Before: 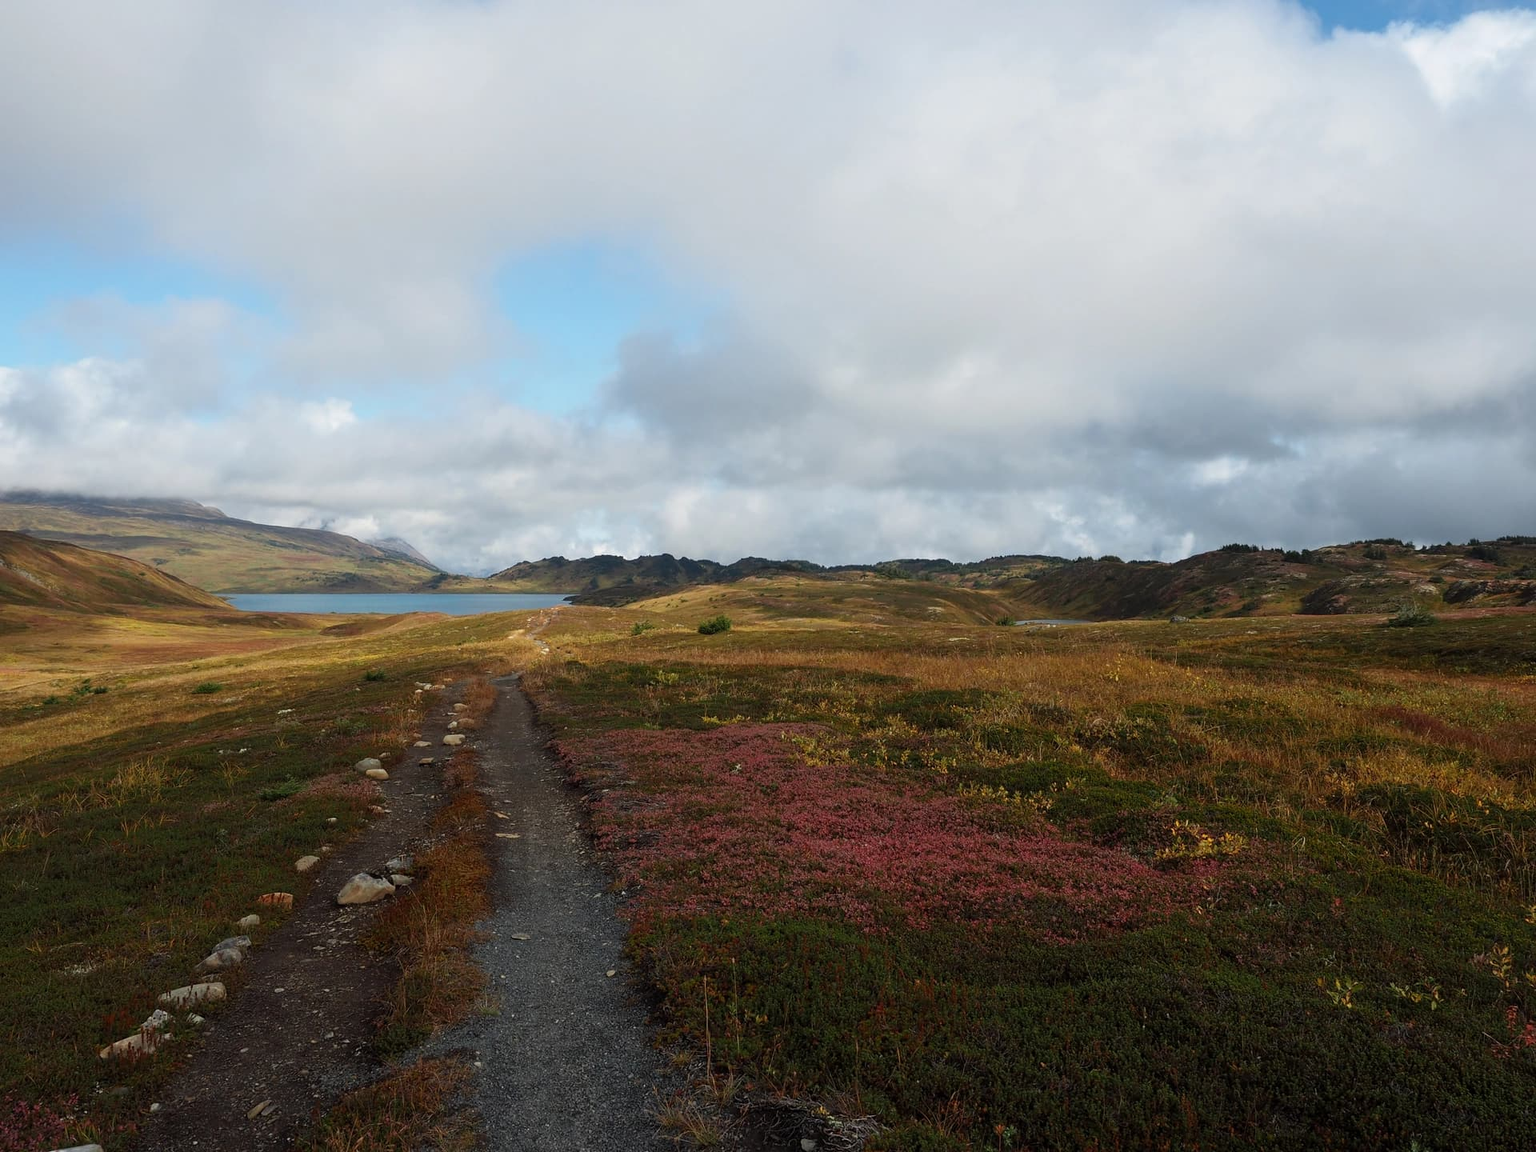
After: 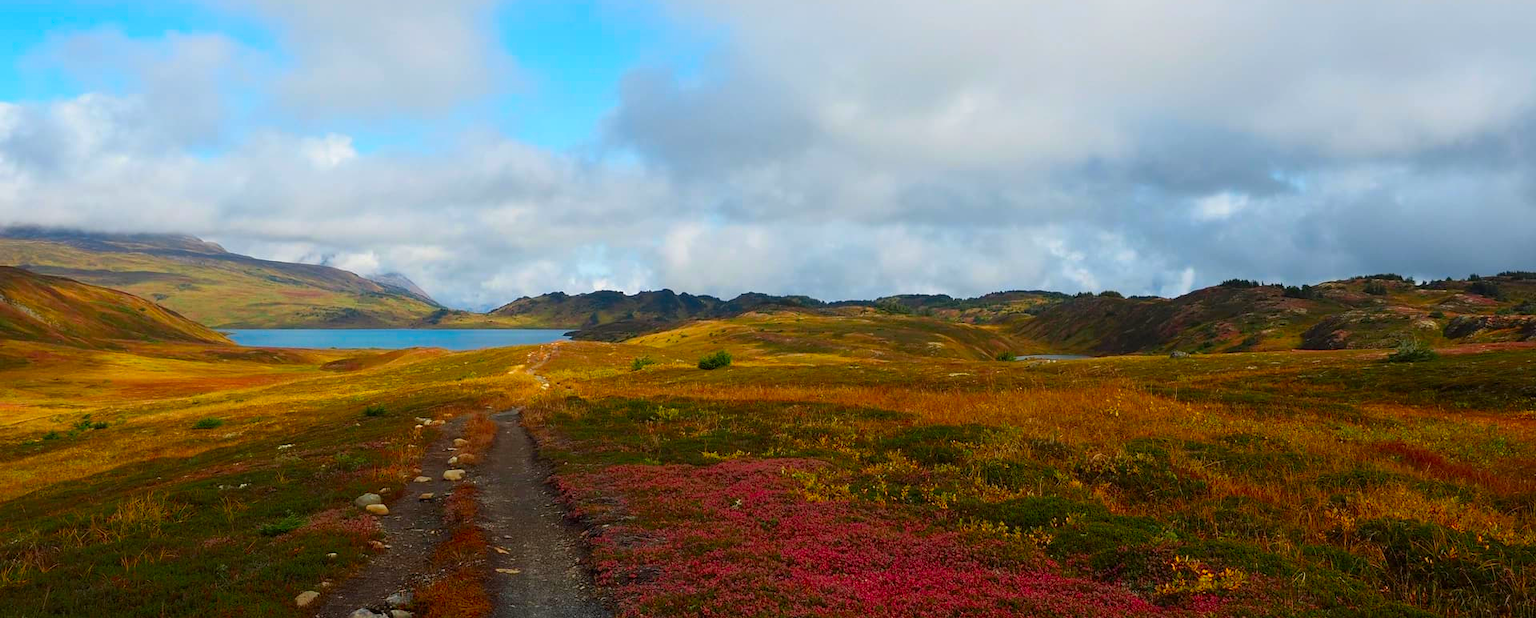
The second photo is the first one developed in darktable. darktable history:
crop and rotate: top 22.995%, bottom 23.278%
color correction: highlights b* 0.033, saturation 1.86
